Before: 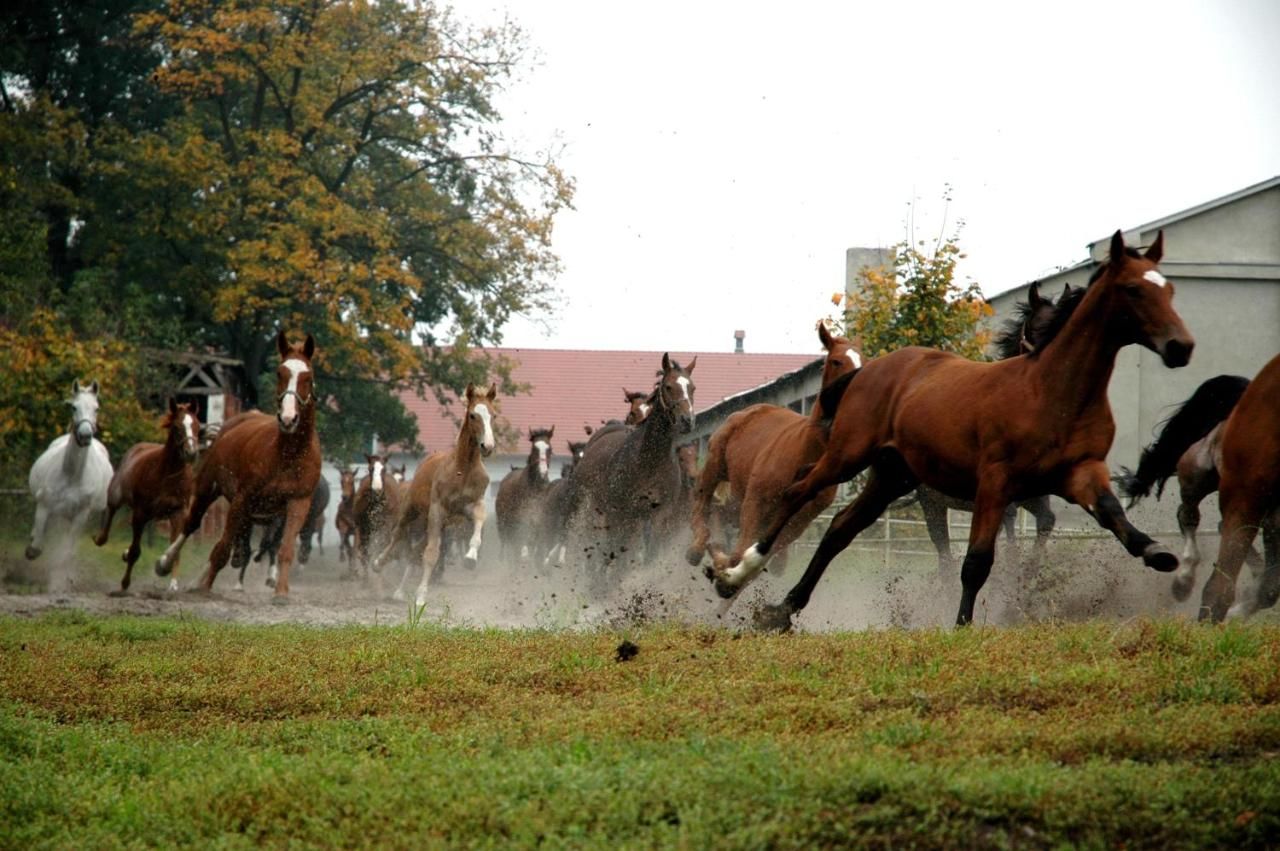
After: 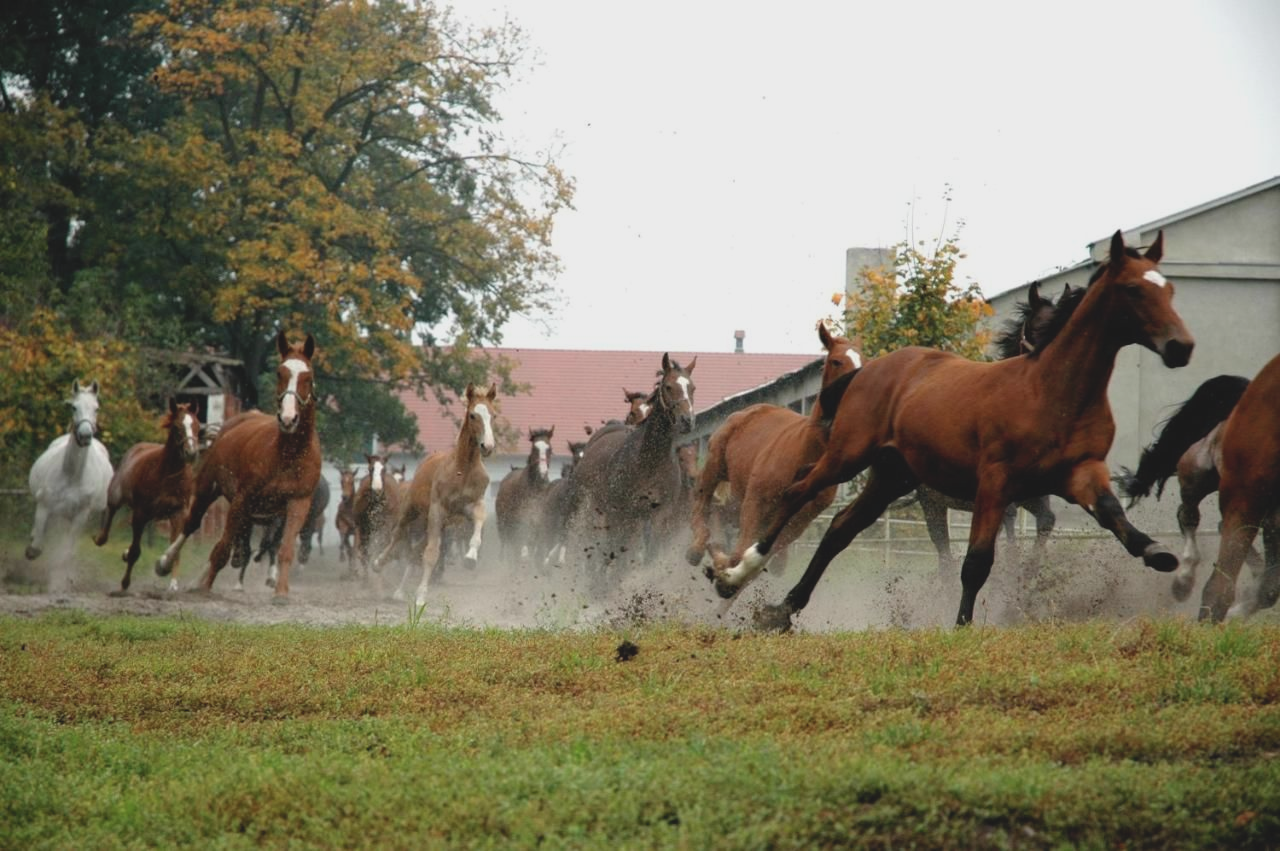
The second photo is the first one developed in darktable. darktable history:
contrast brightness saturation: contrast -0.15, brightness 0.05, saturation -0.12
